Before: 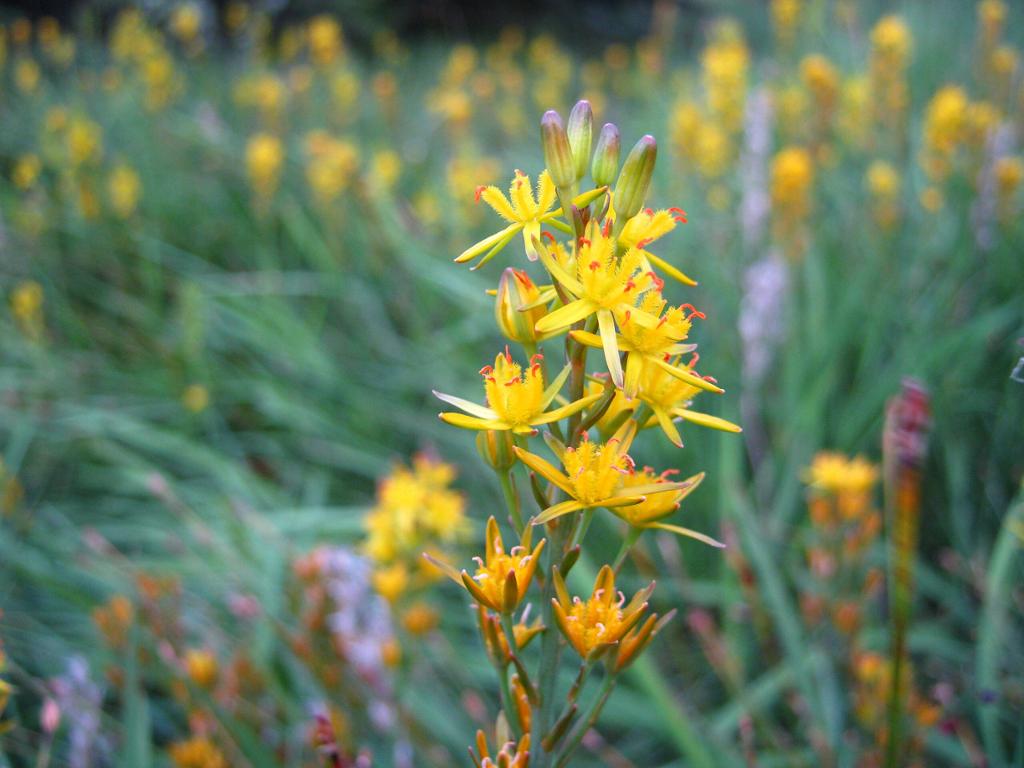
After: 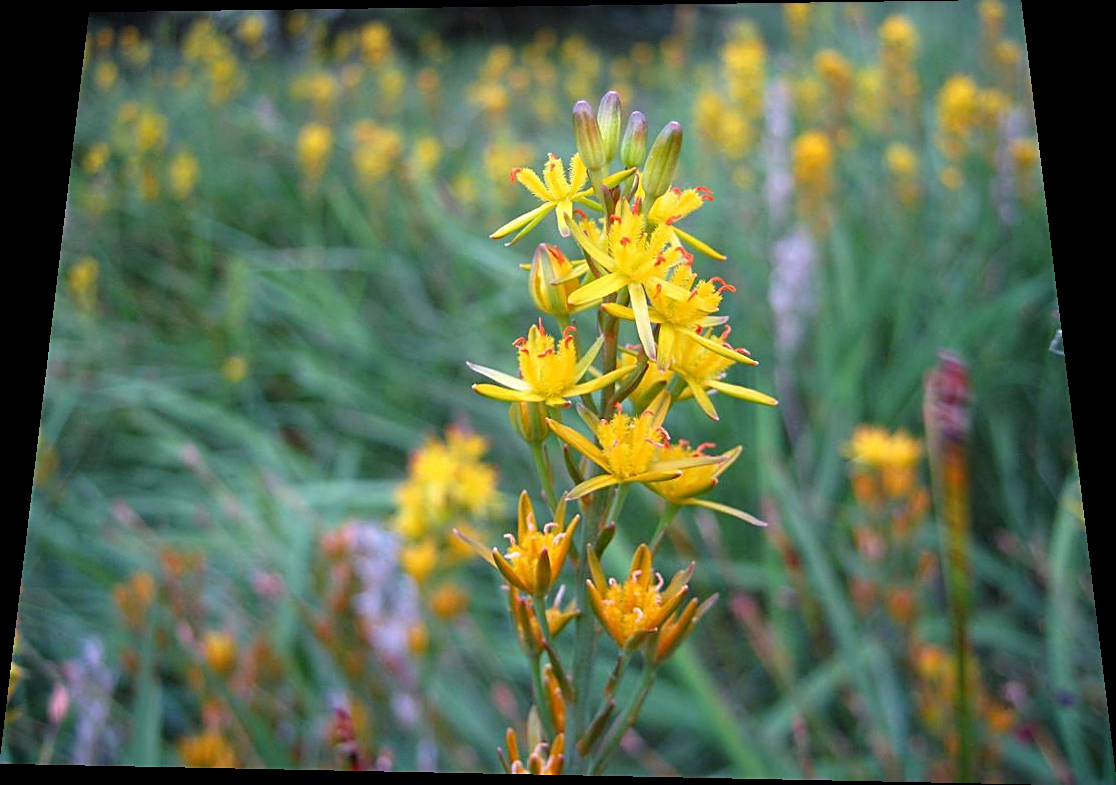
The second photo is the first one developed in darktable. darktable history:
sharpen: on, module defaults
rotate and perspective: rotation 0.128°, lens shift (vertical) -0.181, lens shift (horizontal) -0.044, shear 0.001, automatic cropping off
